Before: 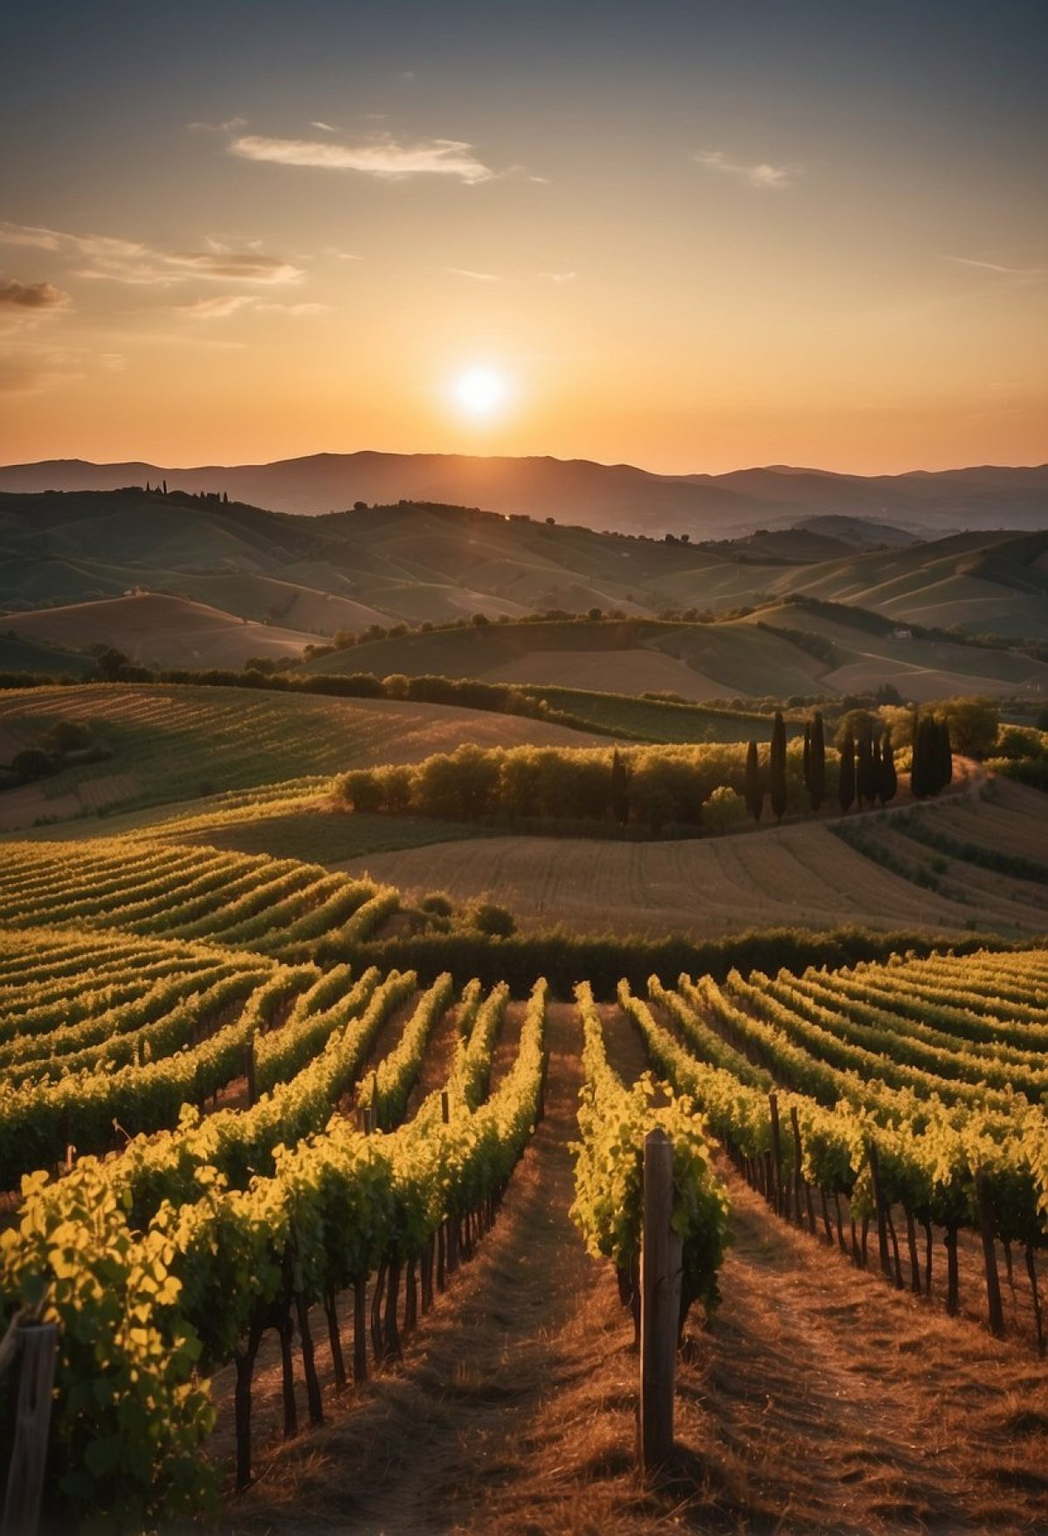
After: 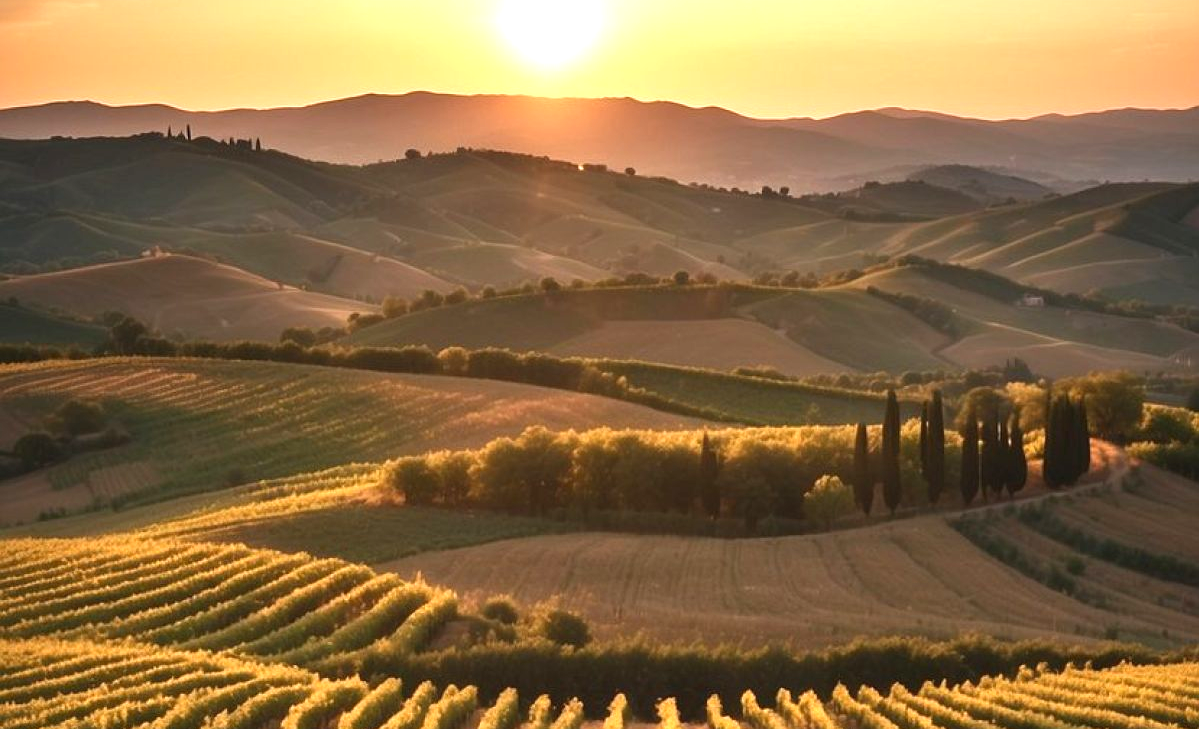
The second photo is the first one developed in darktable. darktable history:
exposure: black level correction 0, exposure 0.899 EV, compensate highlight preservation false
crop and rotate: top 24.219%, bottom 34.271%
